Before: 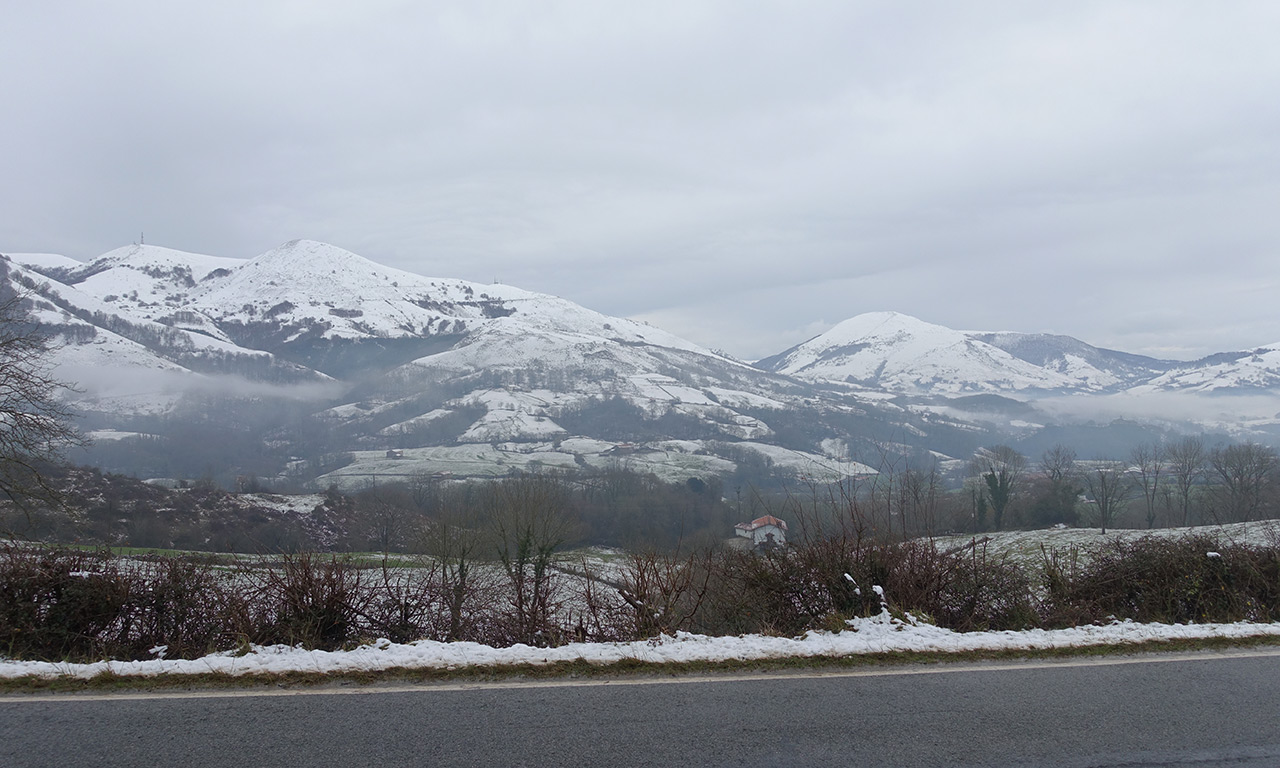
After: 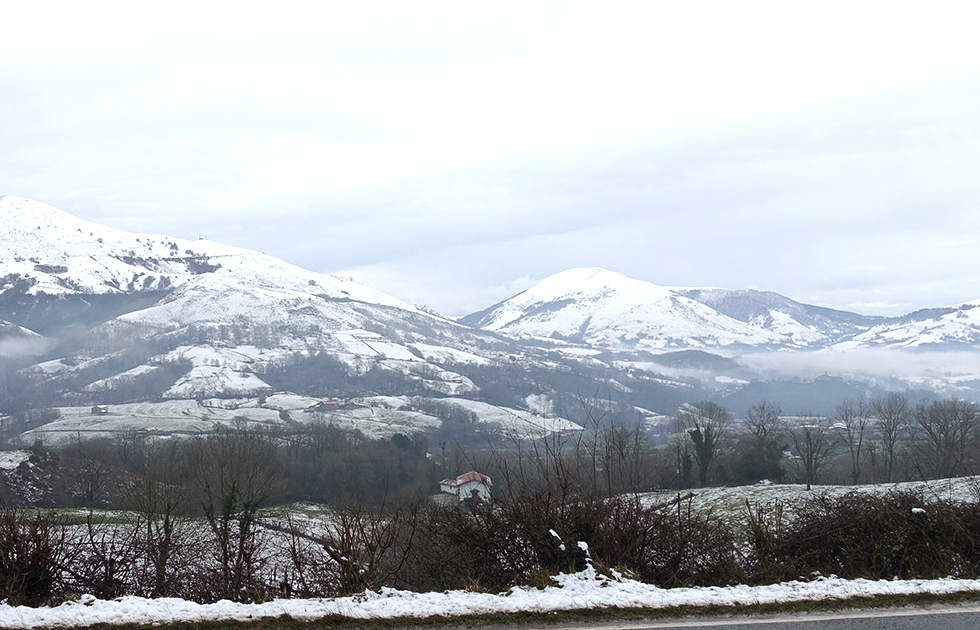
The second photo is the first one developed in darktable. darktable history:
tone equalizer: -8 EV -0.75 EV, -7 EV -0.7 EV, -6 EV -0.6 EV, -5 EV -0.4 EV, -3 EV 0.4 EV, -2 EV 0.6 EV, -1 EV 0.7 EV, +0 EV 0.75 EV, edges refinement/feathering 500, mask exposure compensation -1.57 EV, preserve details no
crop: left 23.095%, top 5.827%, bottom 11.854%
